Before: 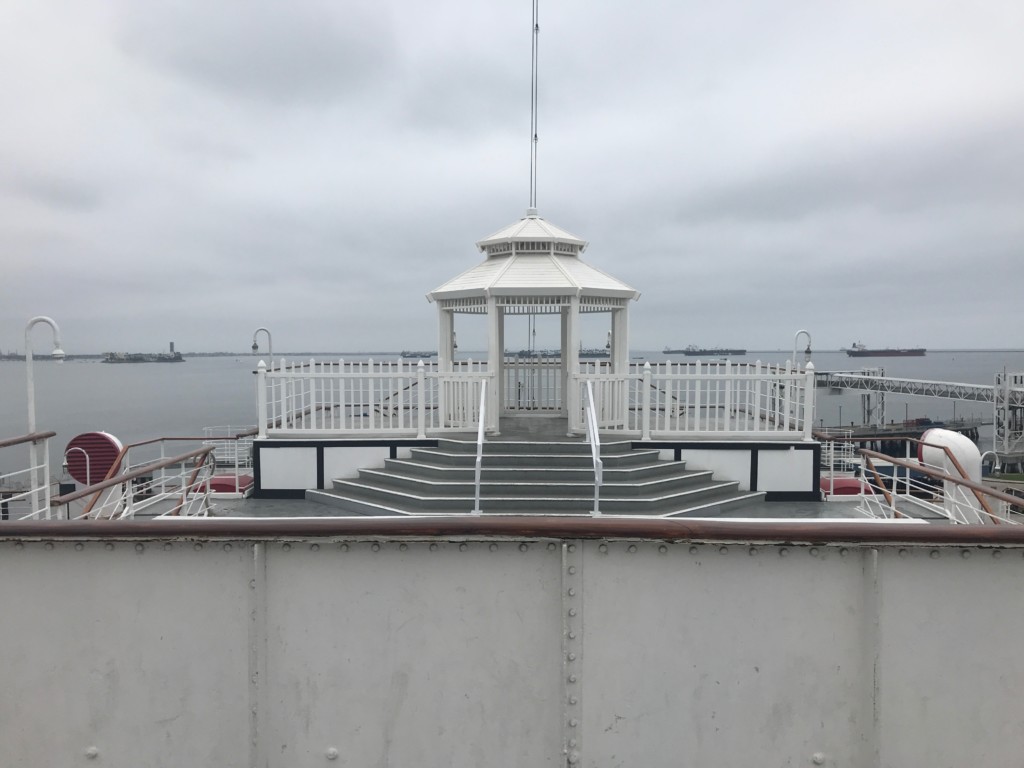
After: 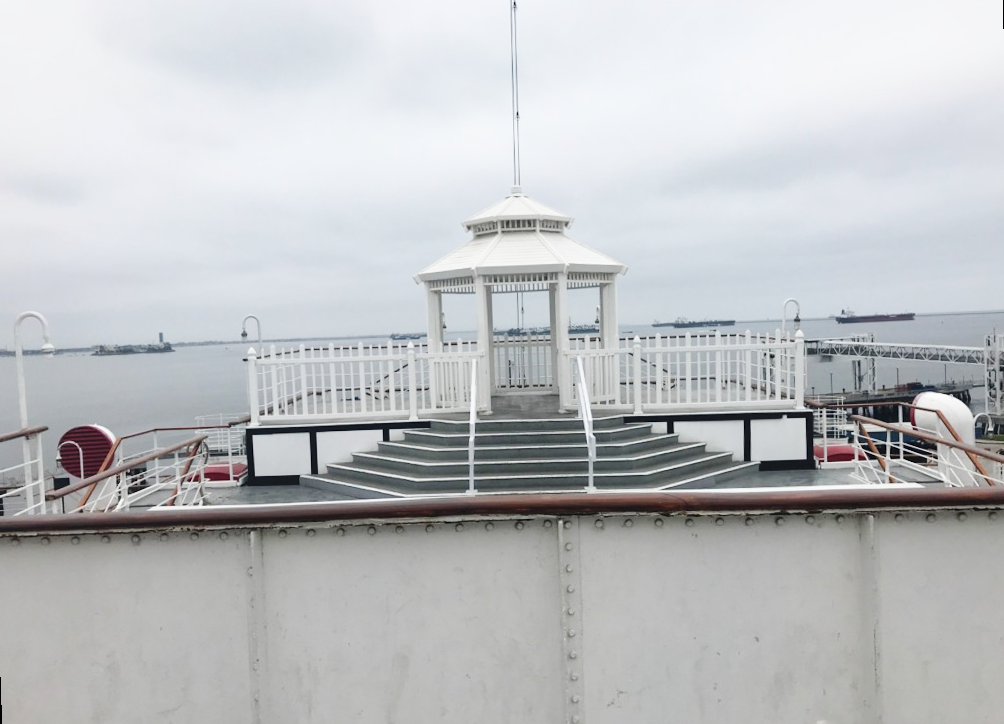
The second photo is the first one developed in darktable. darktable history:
base curve: curves: ch0 [(0, 0) (0.036, 0.025) (0.121, 0.166) (0.206, 0.329) (0.605, 0.79) (1, 1)], preserve colors none
rotate and perspective: rotation -2°, crop left 0.022, crop right 0.978, crop top 0.049, crop bottom 0.951
